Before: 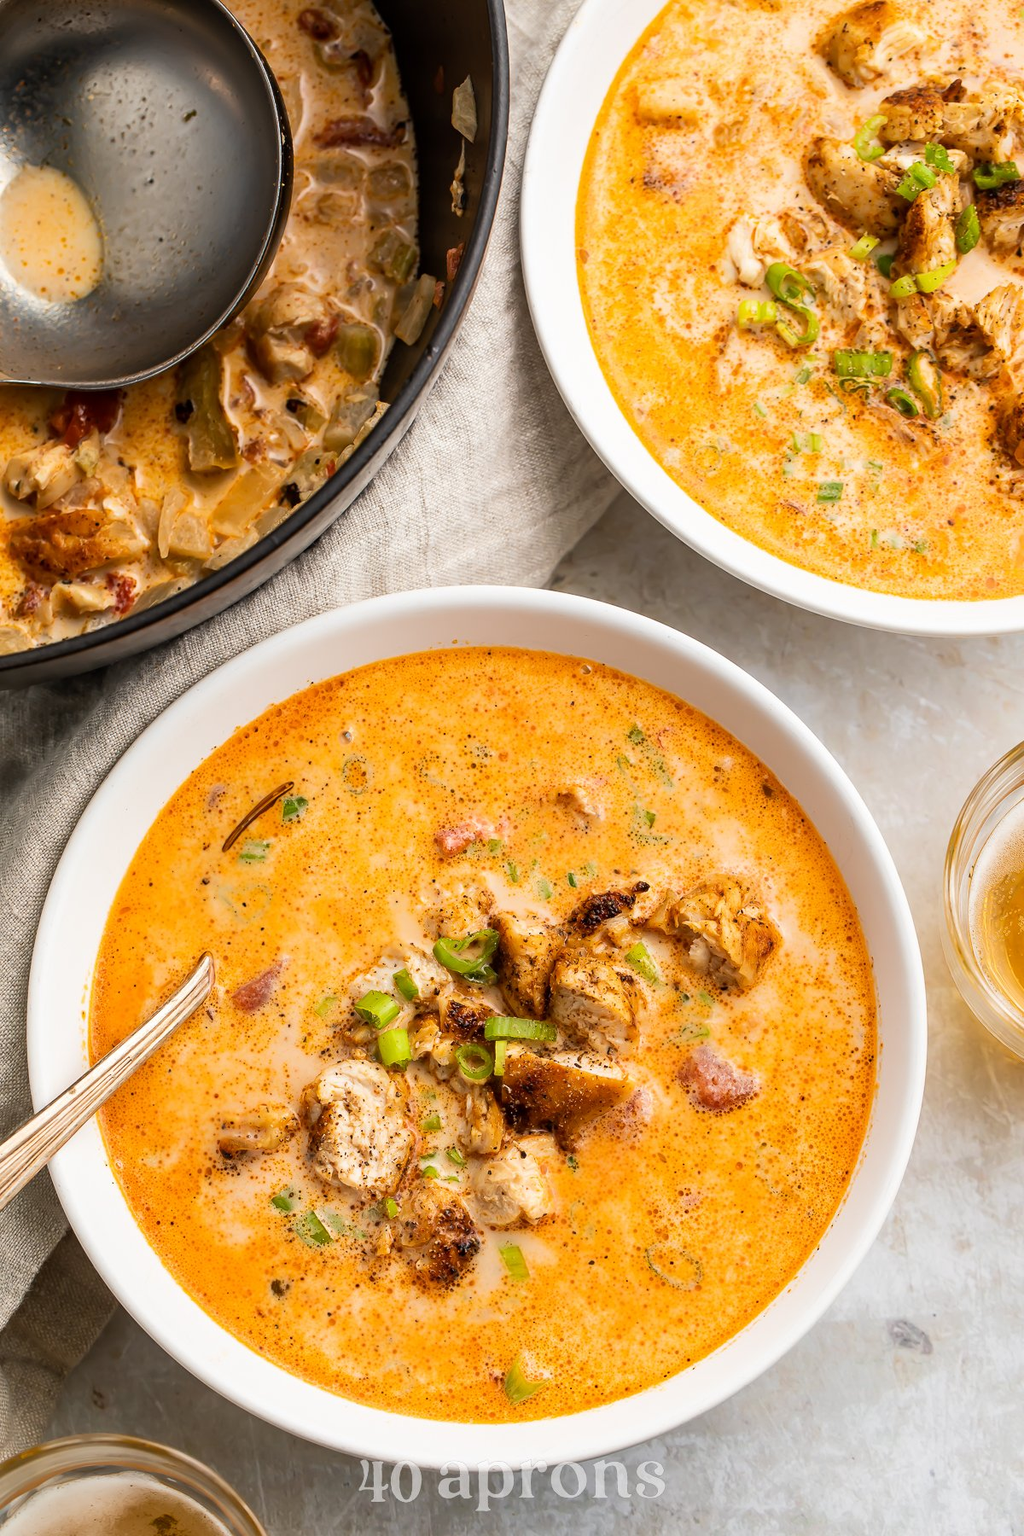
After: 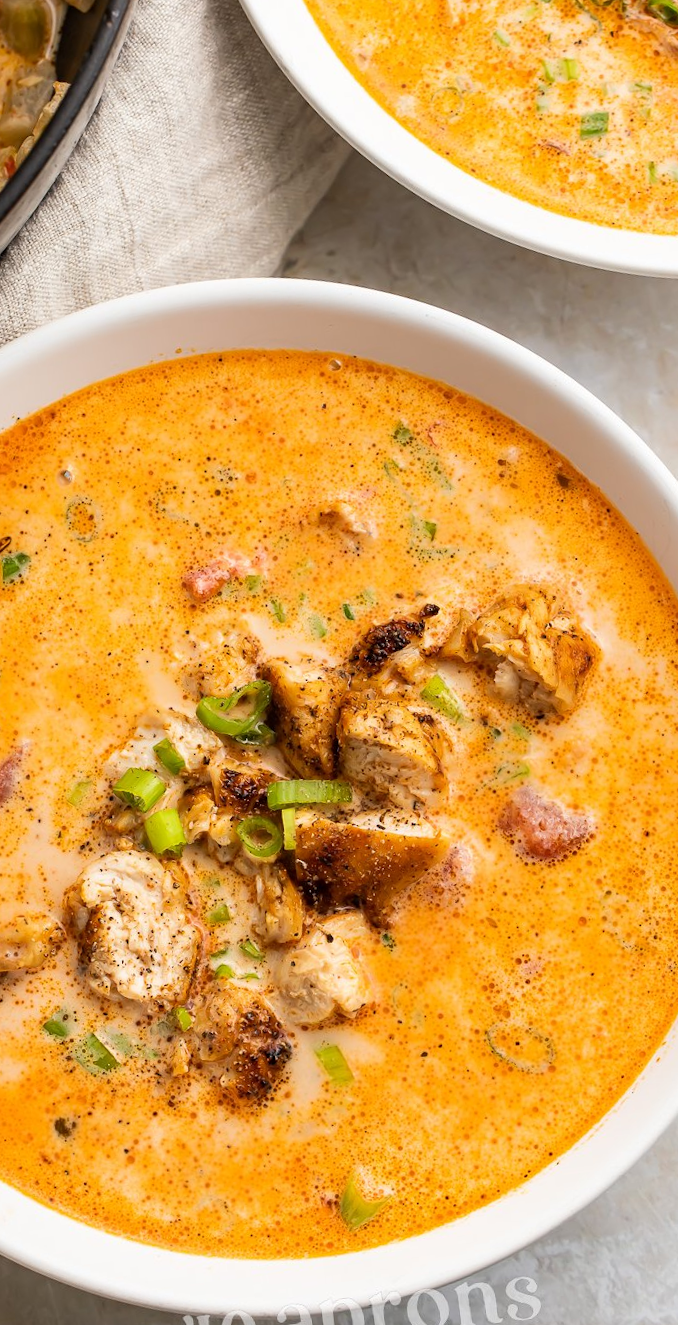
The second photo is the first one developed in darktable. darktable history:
crop: left 31.379%, top 24.658%, right 20.326%, bottom 6.628%
rotate and perspective: rotation -6.83°, automatic cropping off
